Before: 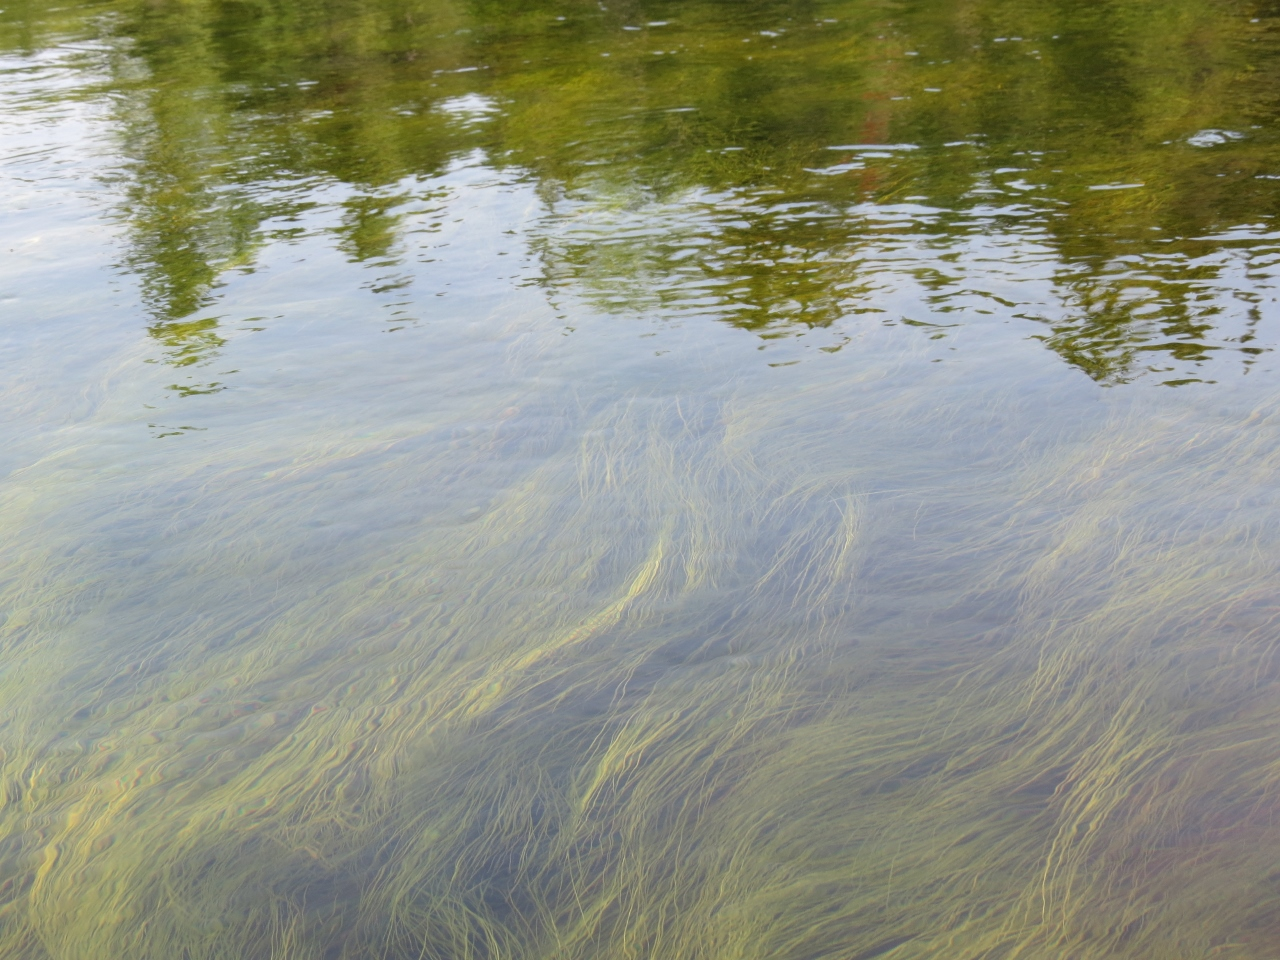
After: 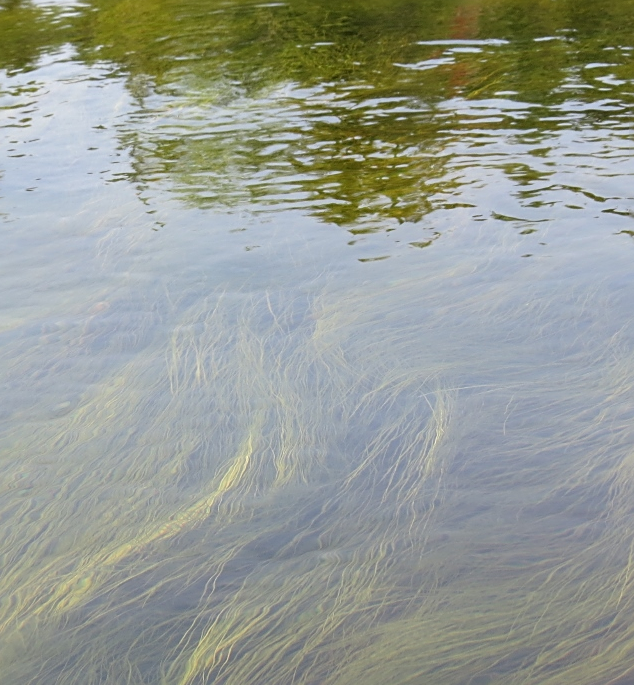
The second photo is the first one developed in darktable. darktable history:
crop: left 32.075%, top 10.976%, right 18.355%, bottom 17.596%
sharpen: on, module defaults
